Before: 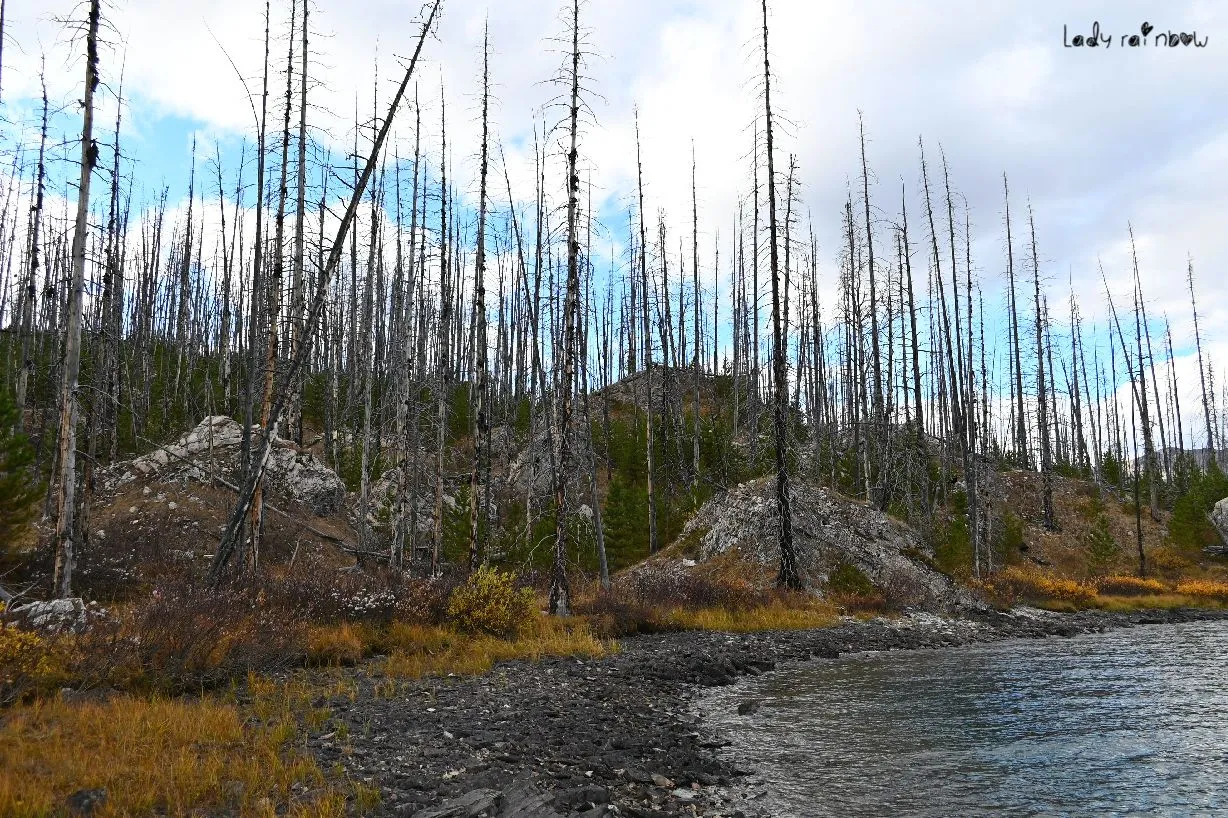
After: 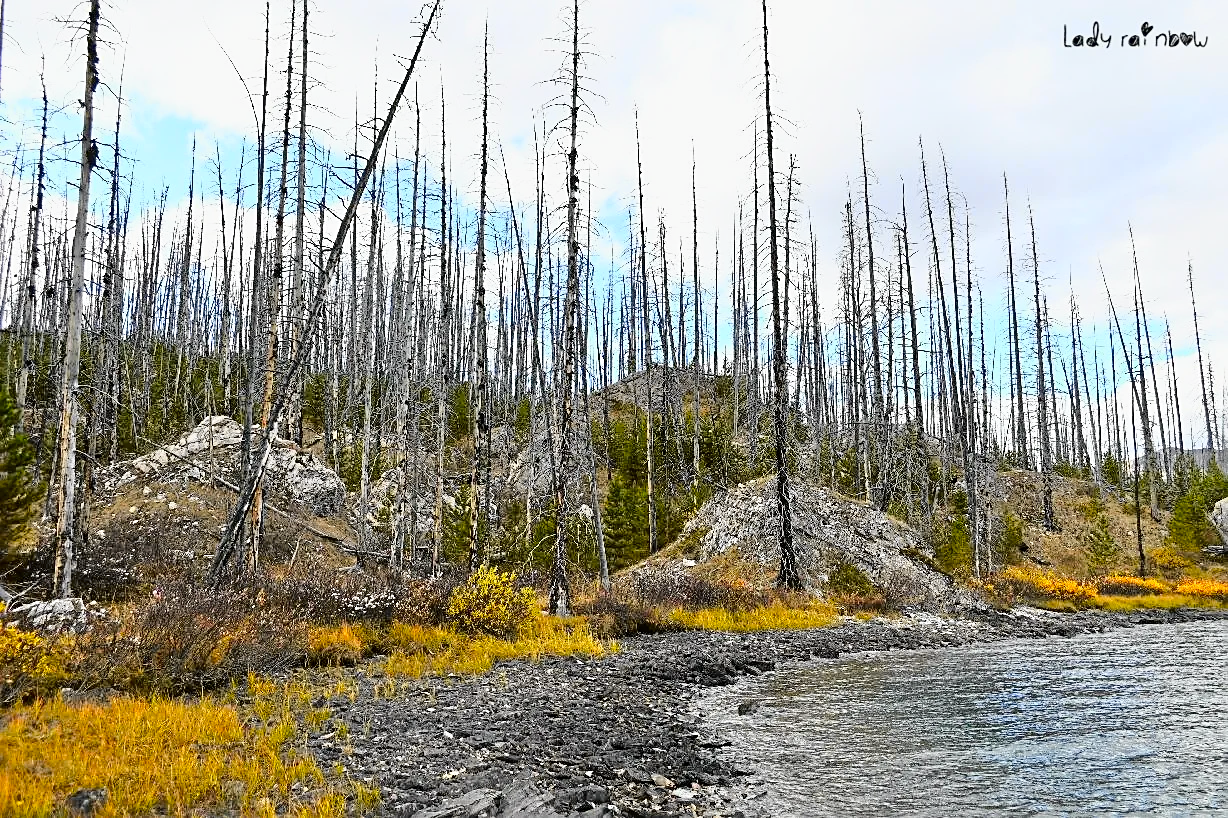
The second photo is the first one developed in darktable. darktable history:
sharpen: on, module defaults
tone equalizer: -7 EV 0.15 EV, -6 EV 0.6 EV, -5 EV 1.15 EV, -4 EV 1.33 EV, -3 EV 1.15 EV, -2 EV 0.6 EV, -1 EV 0.15 EV, mask exposure compensation -0.5 EV
tone curve: curves: ch0 [(0, 0) (0.136, 0.071) (0.346, 0.366) (0.489, 0.573) (0.66, 0.748) (0.858, 0.926) (1, 0.977)]; ch1 [(0, 0) (0.353, 0.344) (0.45, 0.46) (0.498, 0.498) (0.521, 0.512) (0.563, 0.559) (0.592, 0.605) (0.641, 0.673) (1, 1)]; ch2 [(0, 0) (0.333, 0.346) (0.375, 0.375) (0.424, 0.43) (0.476, 0.492) (0.502, 0.502) (0.524, 0.531) (0.579, 0.61) (0.612, 0.644) (0.641, 0.722) (1, 1)], color space Lab, independent channels, preserve colors none
